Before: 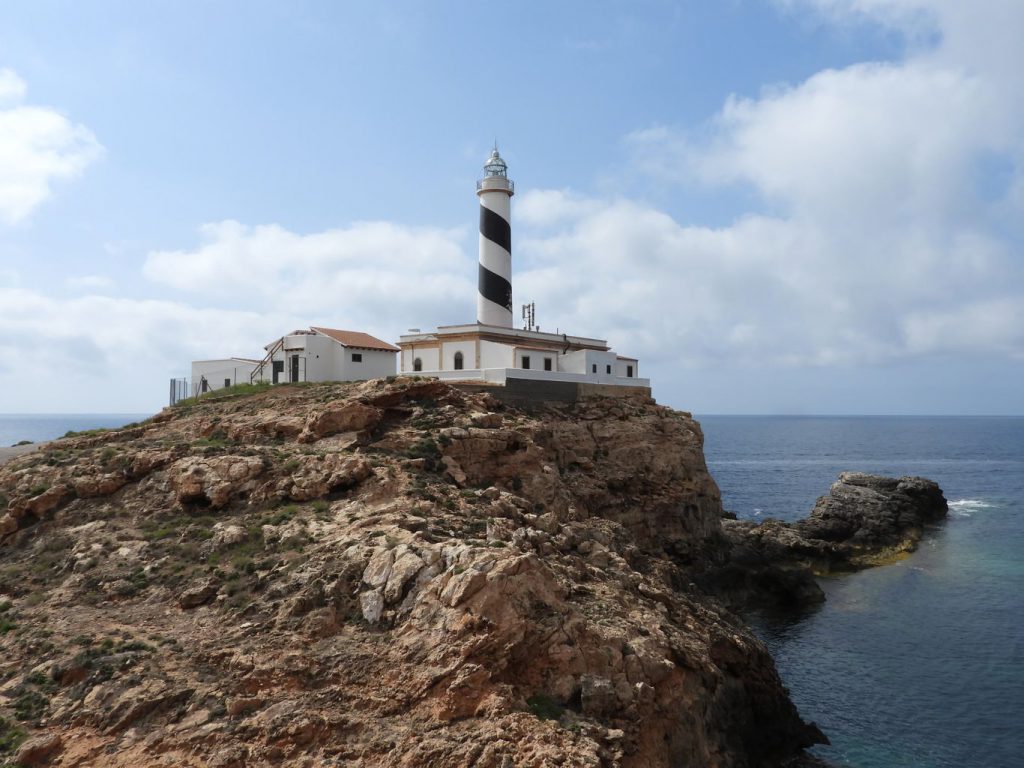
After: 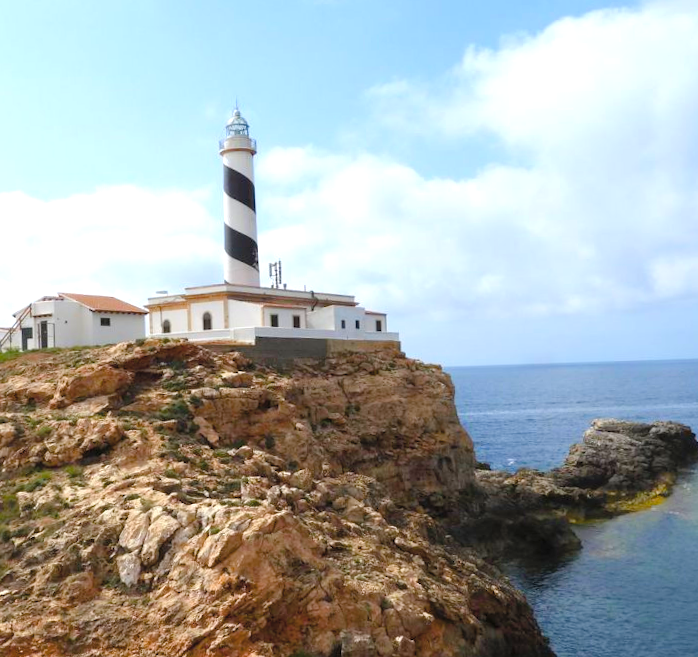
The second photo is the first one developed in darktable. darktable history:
contrast brightness saturation: brightness 0.15
rotate and perspective: rotation -2°, crop left 0.022, crop right 0.978, crop top 0.049, crop bottom 0.951
crop and rotate: left 24.034%, top 2.838%, right 6.406%, bottom 6.299%
color balance rgb: linear chroma grading › shadows -2.2%, linear chroma grading › highlights -15%, linear chroma grading › global chroma -10%, linear chroma grading › mid-tones -10%, perceptual saturation grading › global saturation 45%, perceptual saturation grading › highlights -50%, perceptual saturation grading › shadows 30%, perceptual brilliance grading › global brilliance 18%, global vibrance 45%
